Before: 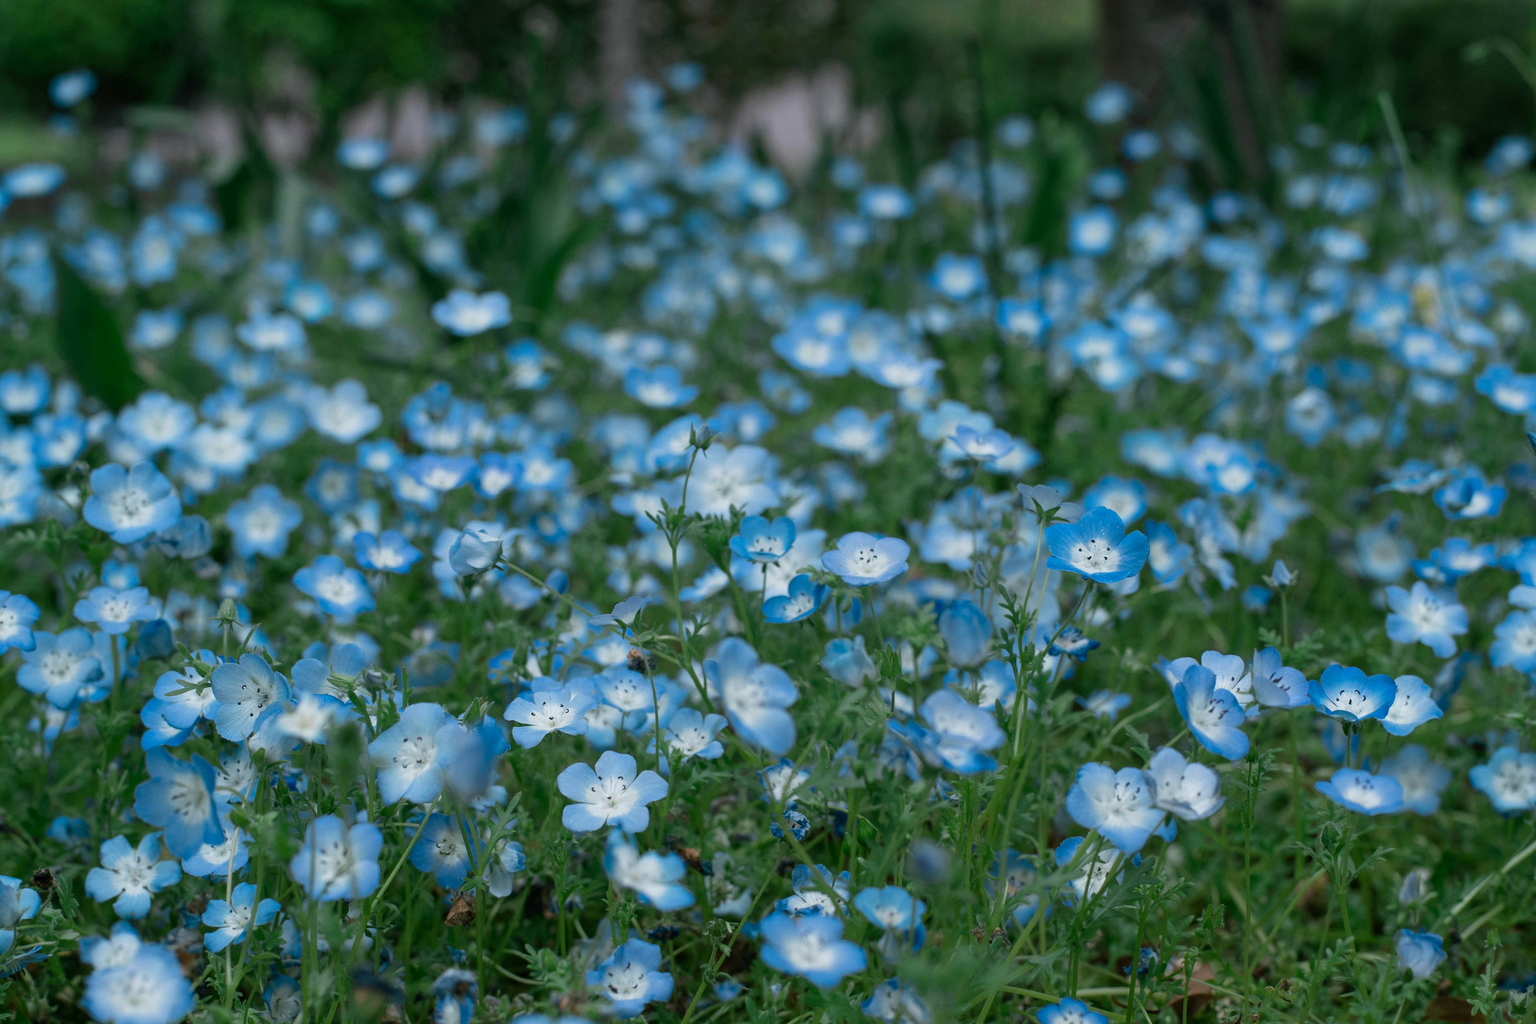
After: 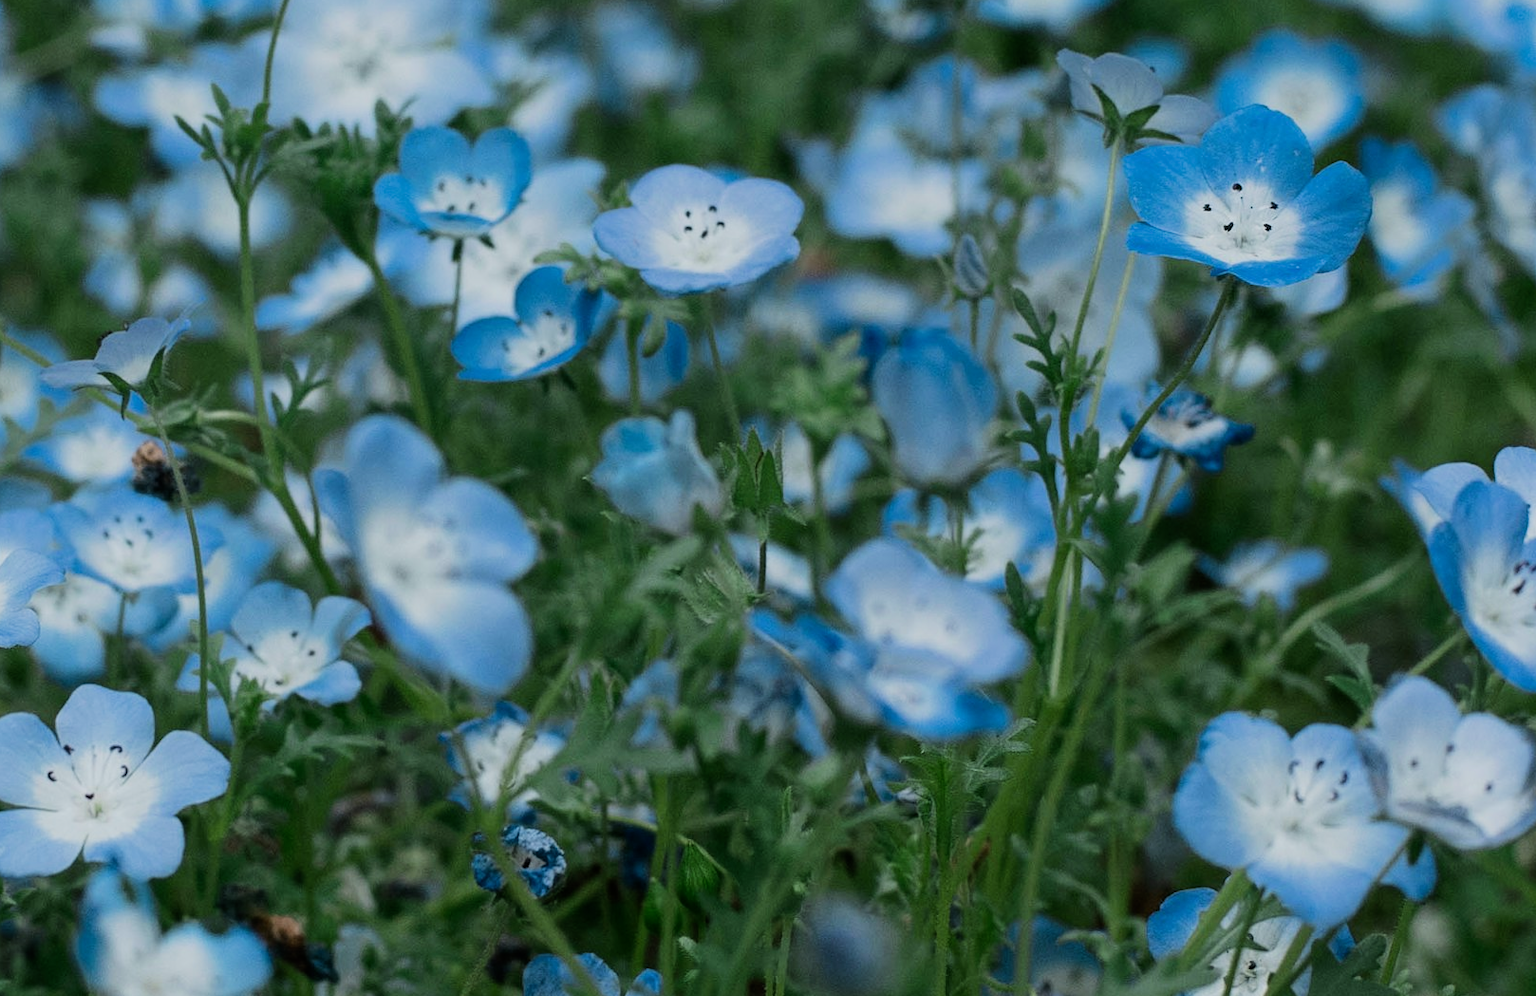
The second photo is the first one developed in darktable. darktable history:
crop: left 37.221%, top 45.169%, right 20.63%, bottom 13.777%
filmic rgb: black relative exposure -7.5 EV, white relative exposure 5 EV, hardness 3.31, contrast 1.3, contrast in shadows safe
